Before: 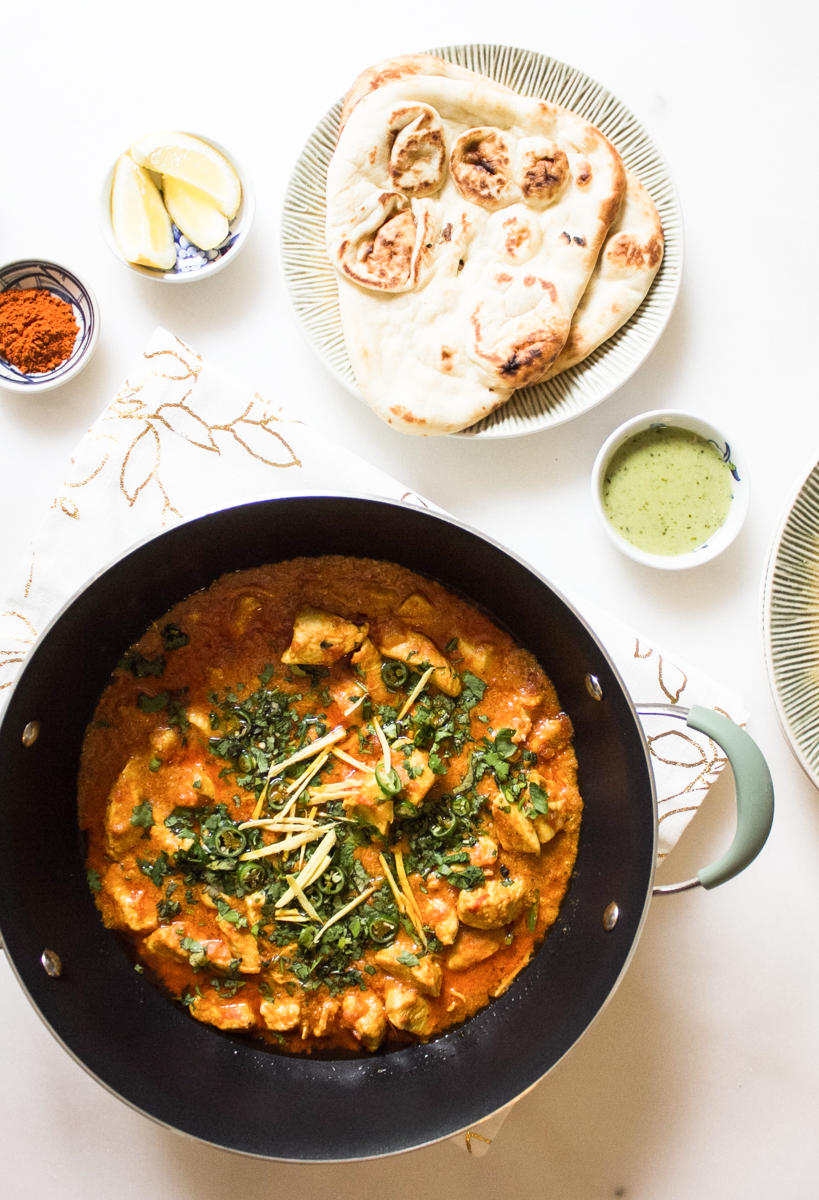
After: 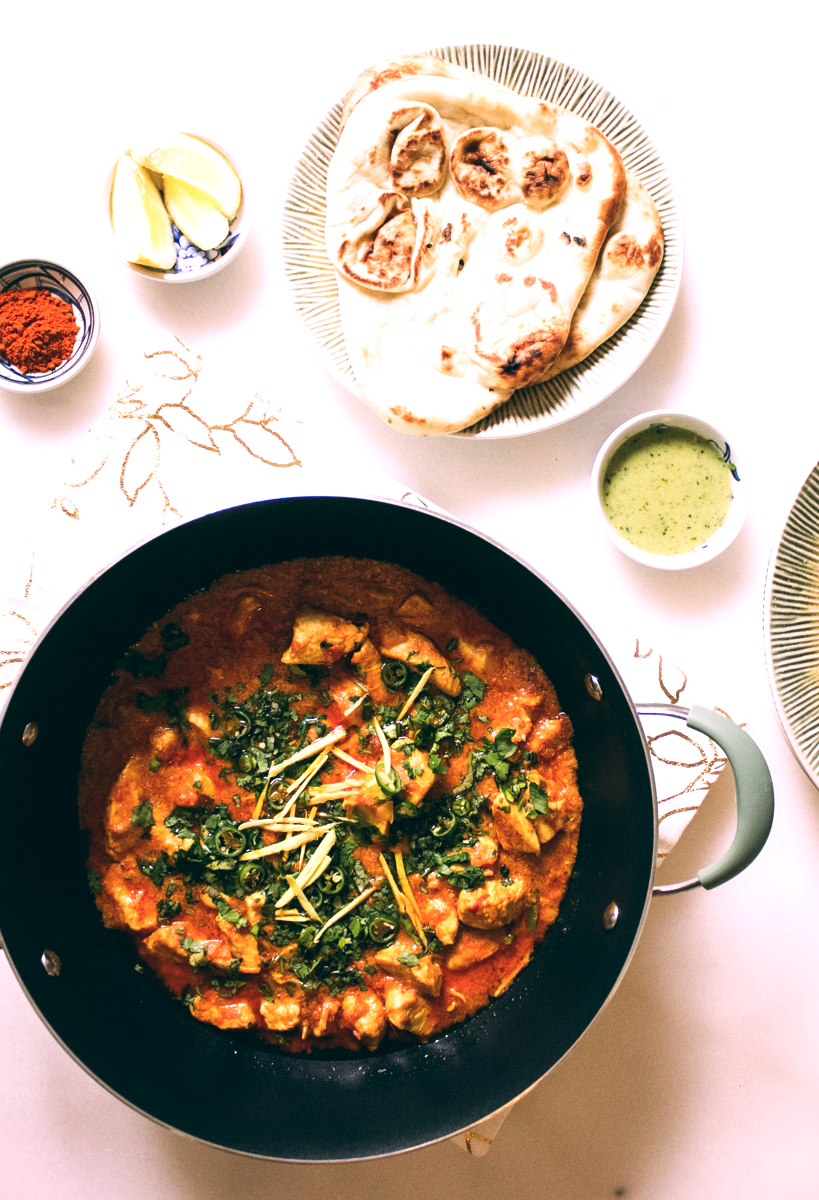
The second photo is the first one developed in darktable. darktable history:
exposure: black level correction 0.001, exposure 0.3 EV, compensate highlight preservation false
color balance: lift [1.016, 0.983, 1, 1.017], gamma [0.78, 1.018, 1.043, 0.957], gain [0.786, 1.063, 0.937, 1.017], input saturation 118.26%, contrast 13.43%, contrast fulcrum 21.62%, output saturation 82.76%
